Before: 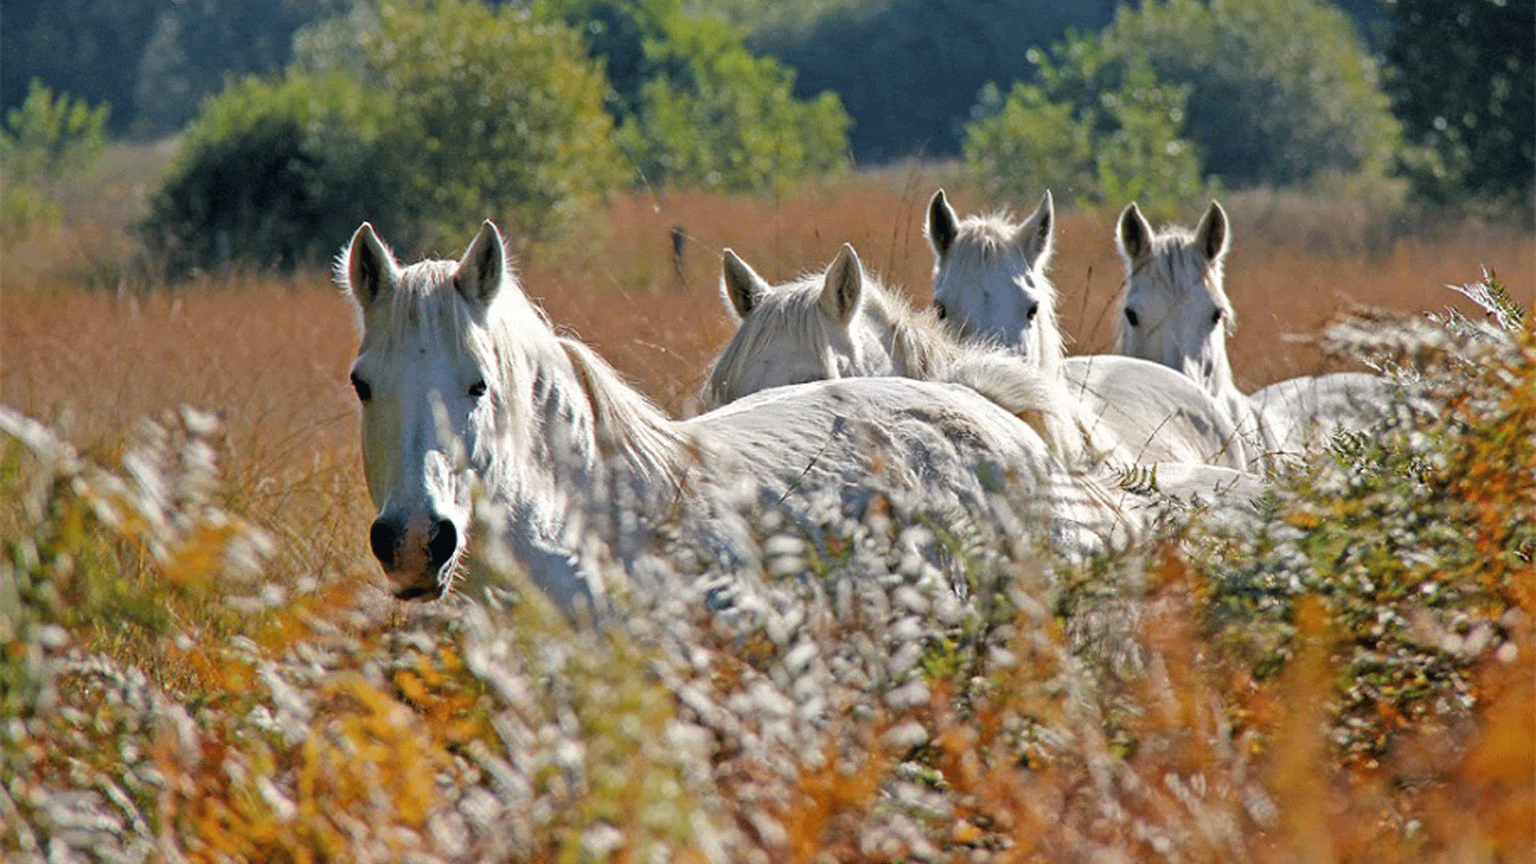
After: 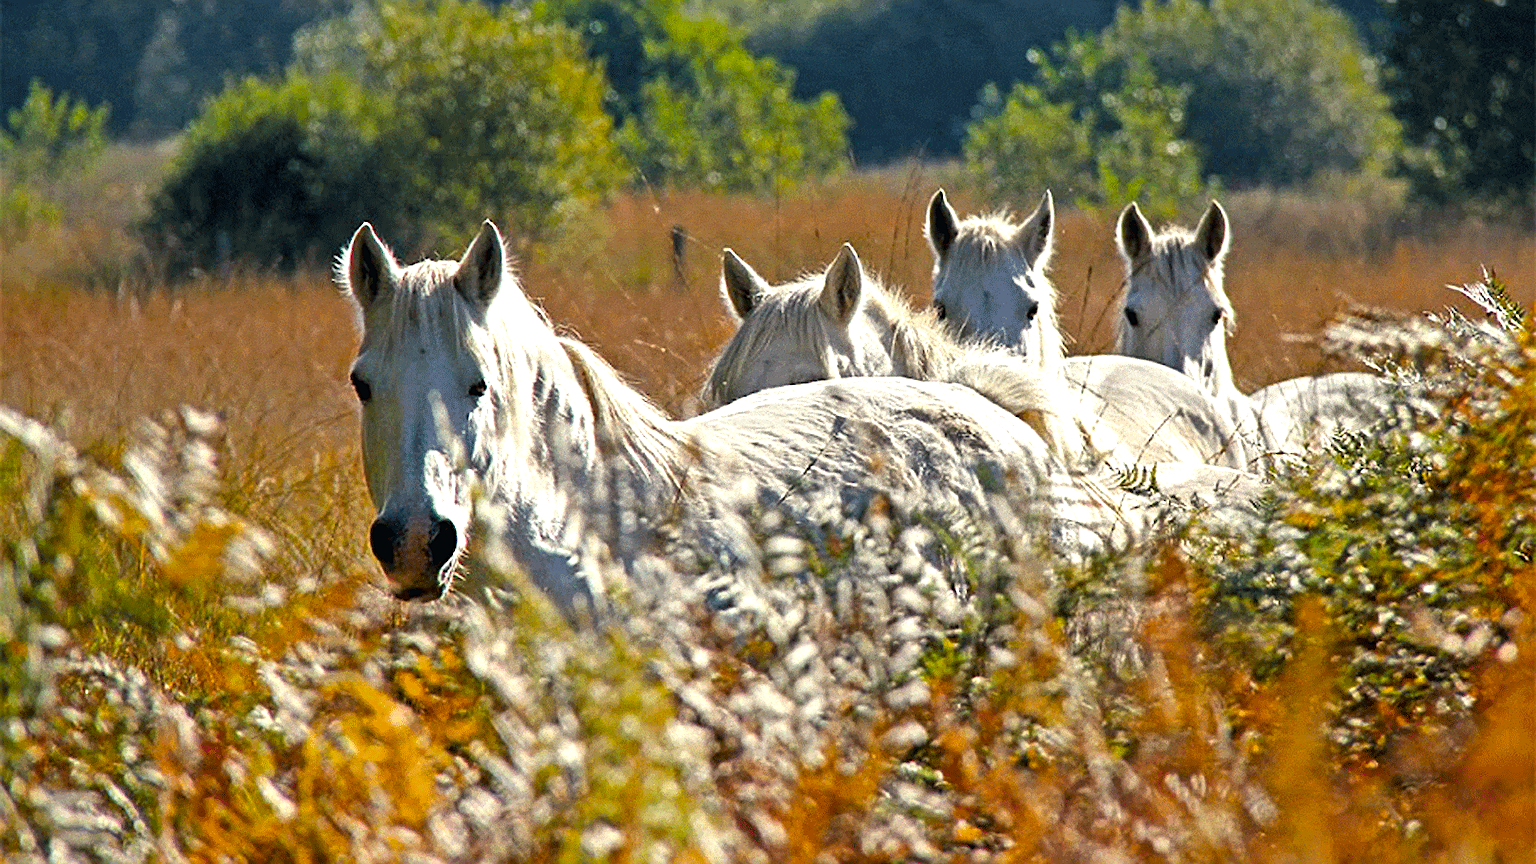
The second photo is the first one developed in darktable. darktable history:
sharpen: on, module defaults
color balance rgb: highlights gain › luminance 6.572%, highlights gain › chroma 2.617%, highlights gain › hue 88.86°, perceptual saturation grading › global saturation 30.282%, perceptual brilliance grading › global brilliance 15.383%, perceptual brilliance grading › shadows -35.374%
